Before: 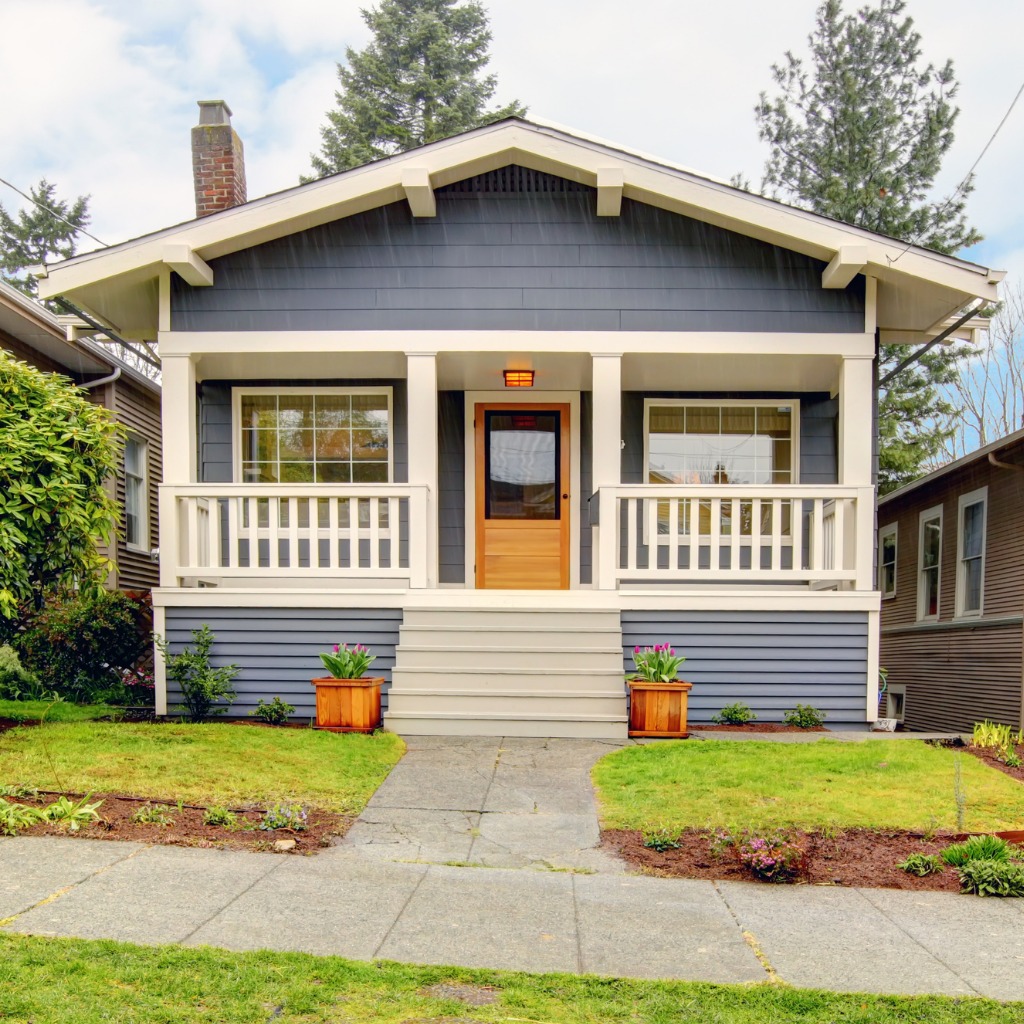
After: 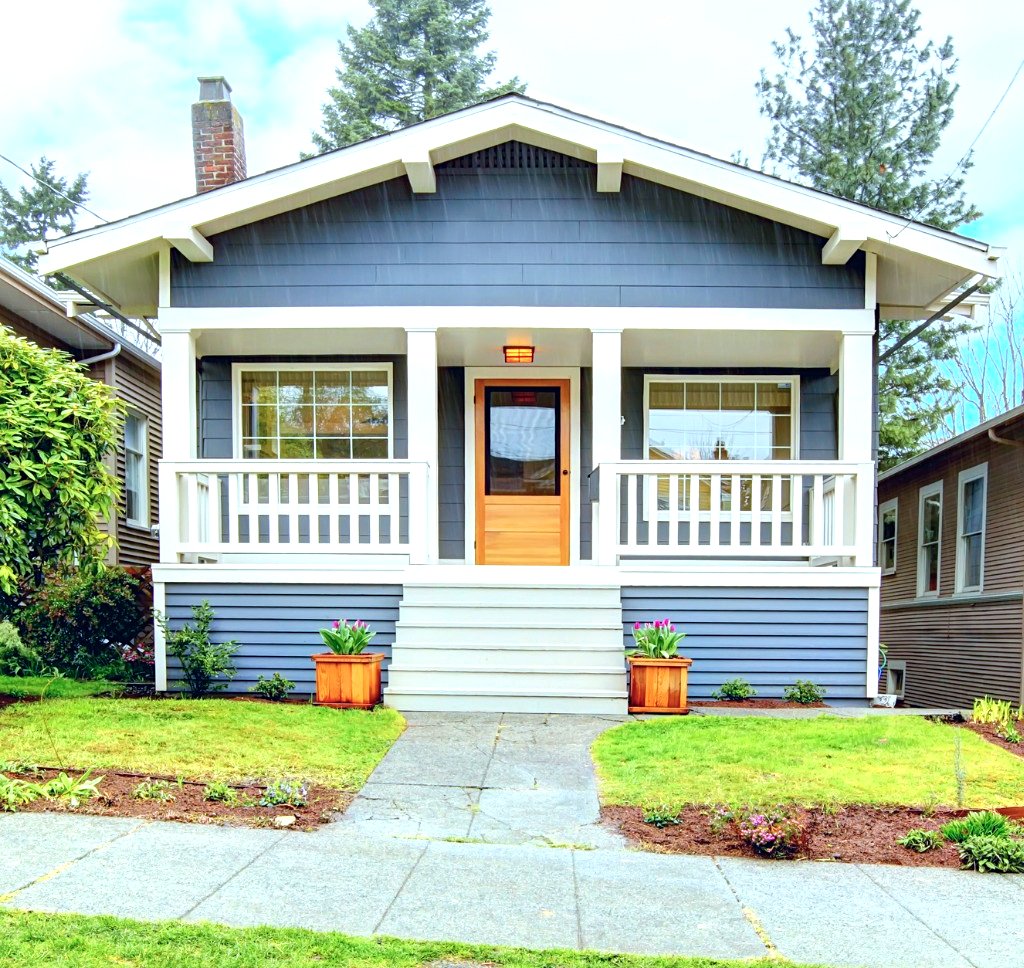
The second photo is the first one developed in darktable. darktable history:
sharpen: amount 0.212
exposure: exposure 0.74 EV, compensate highlight preservation false
color calibration: output R [0.999, 0.026, -0.11, 0], output G [-0.019, 1.037, -0.099, 0], output B [0.022, -0.023, 0.902, 0], illuminant as shot in camera, x 0.384, y 0.38, temperature 3994.76 K
crop and rotate: top 2.376%, bottom 3.043%
